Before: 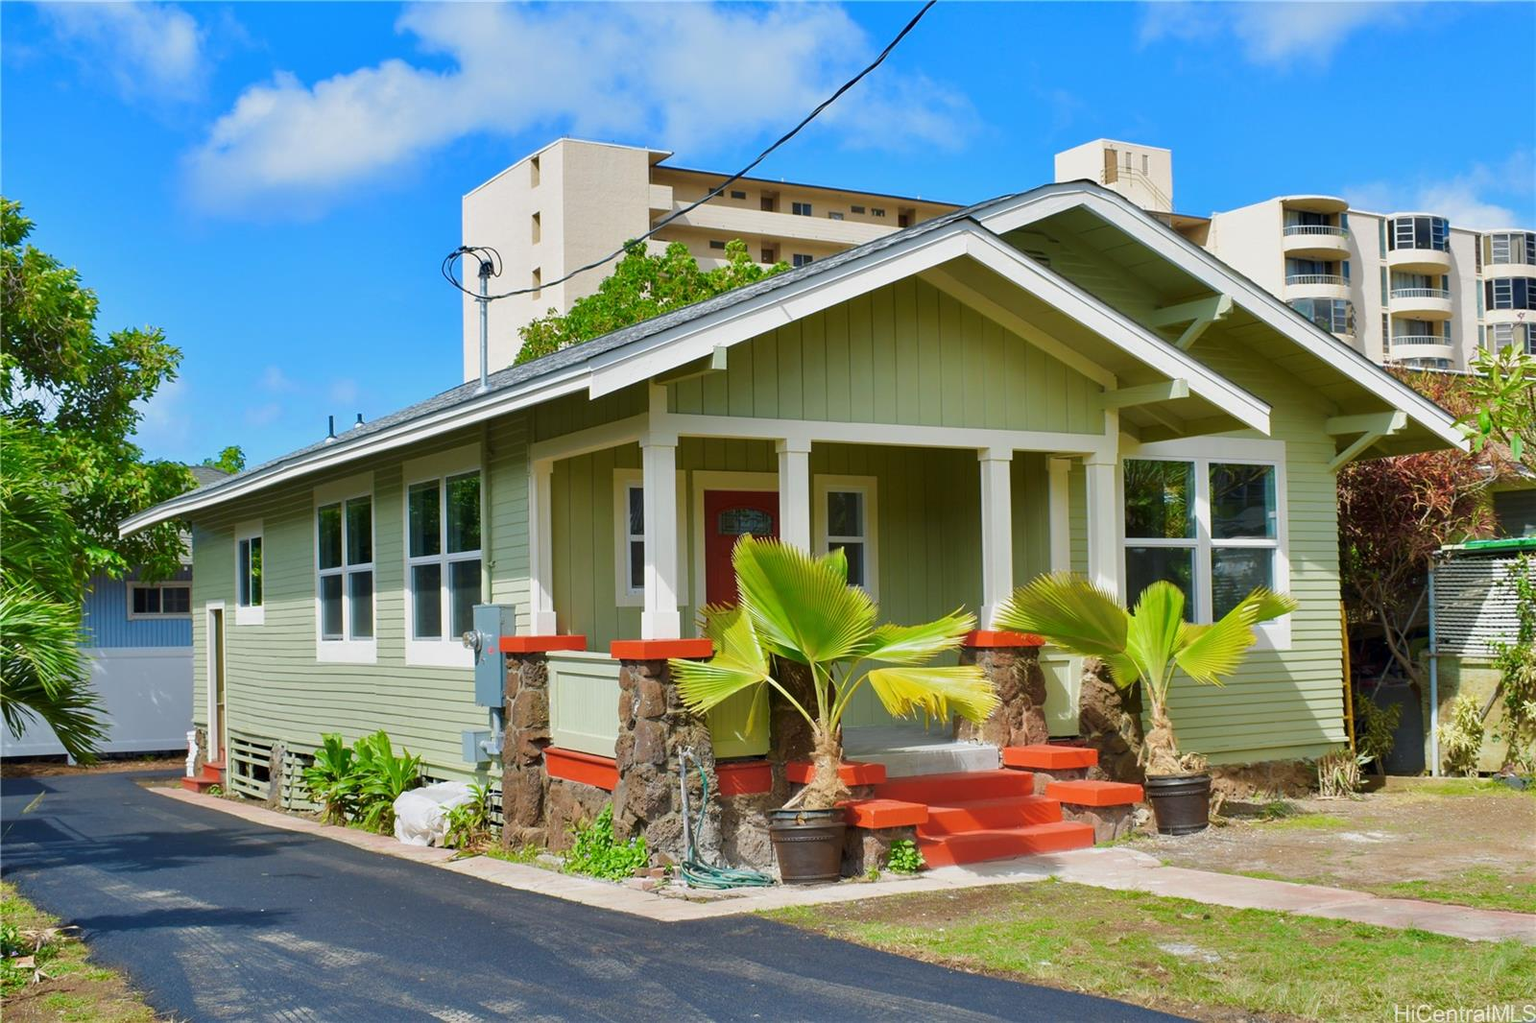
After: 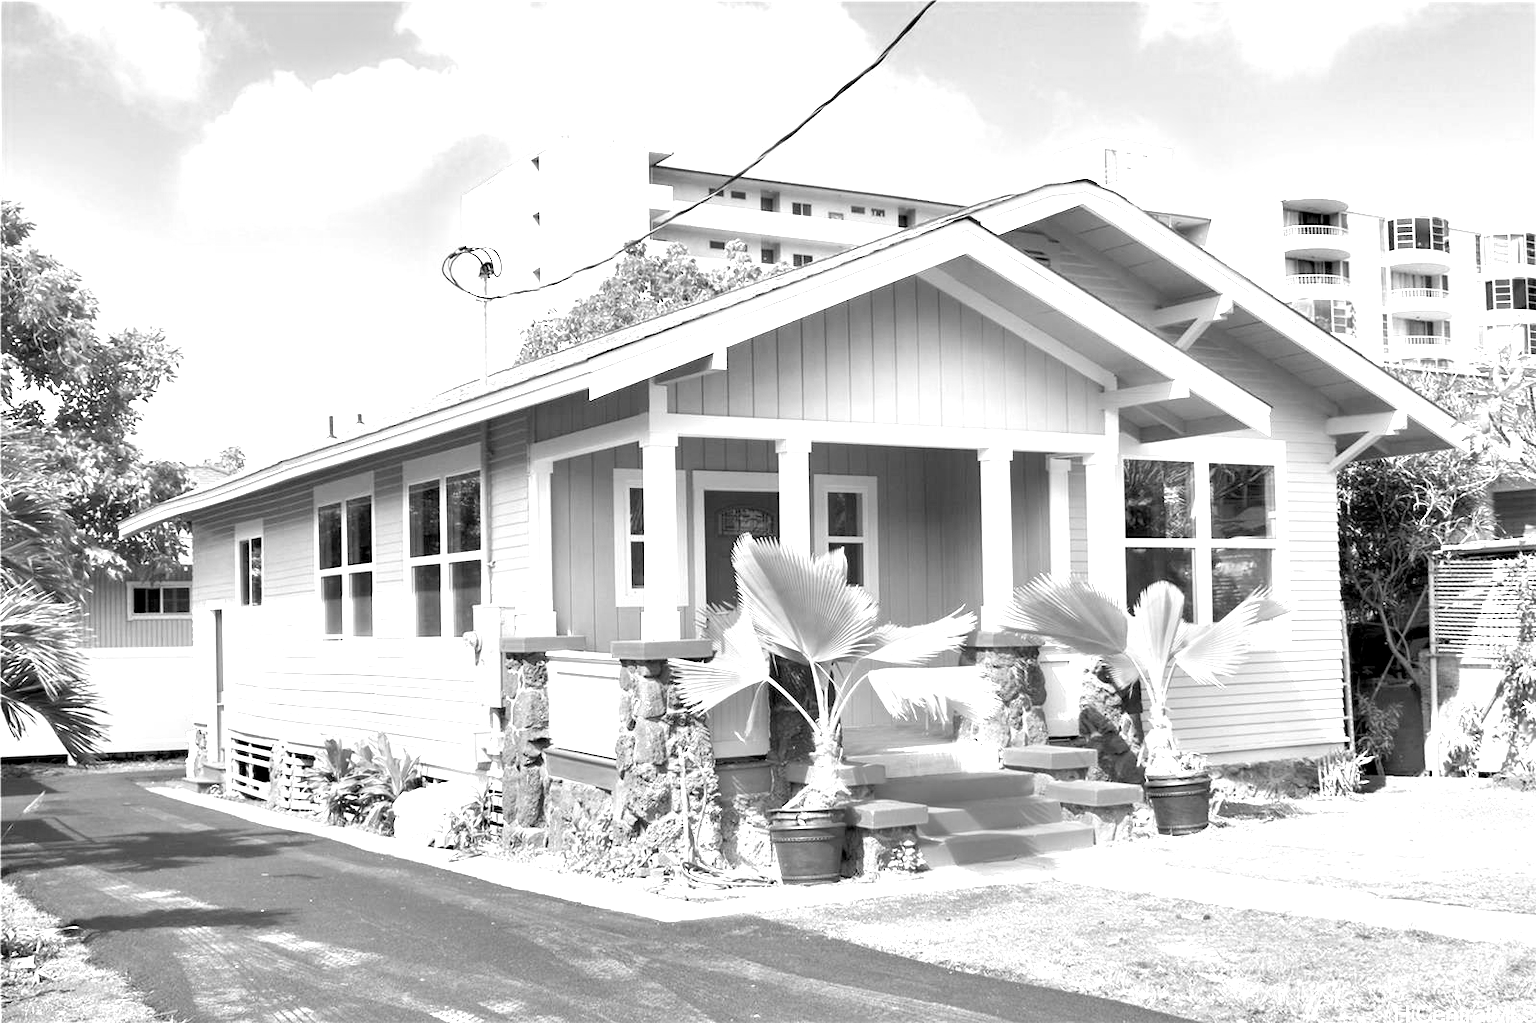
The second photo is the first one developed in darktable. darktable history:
monochrome: size 1
graduated density: rotation -180°, offset 24.95
exposure: black level correction 0.005, exposure 2.084 EV, compensate highlight preservation false
